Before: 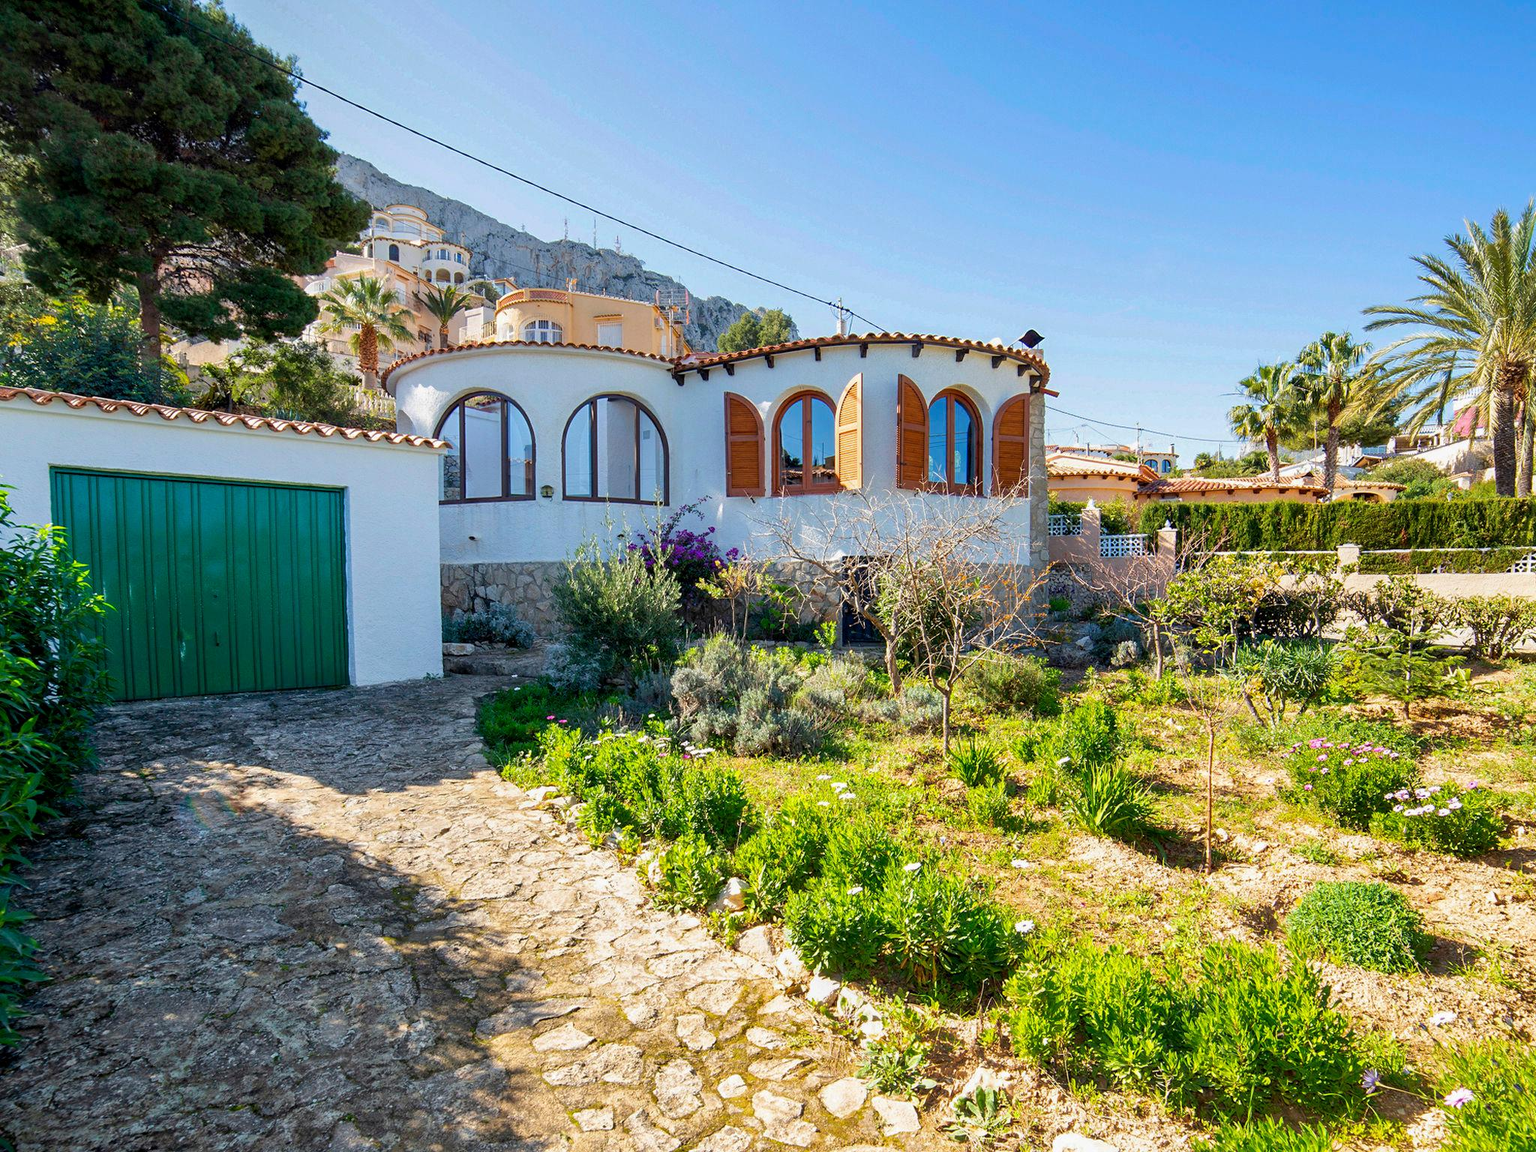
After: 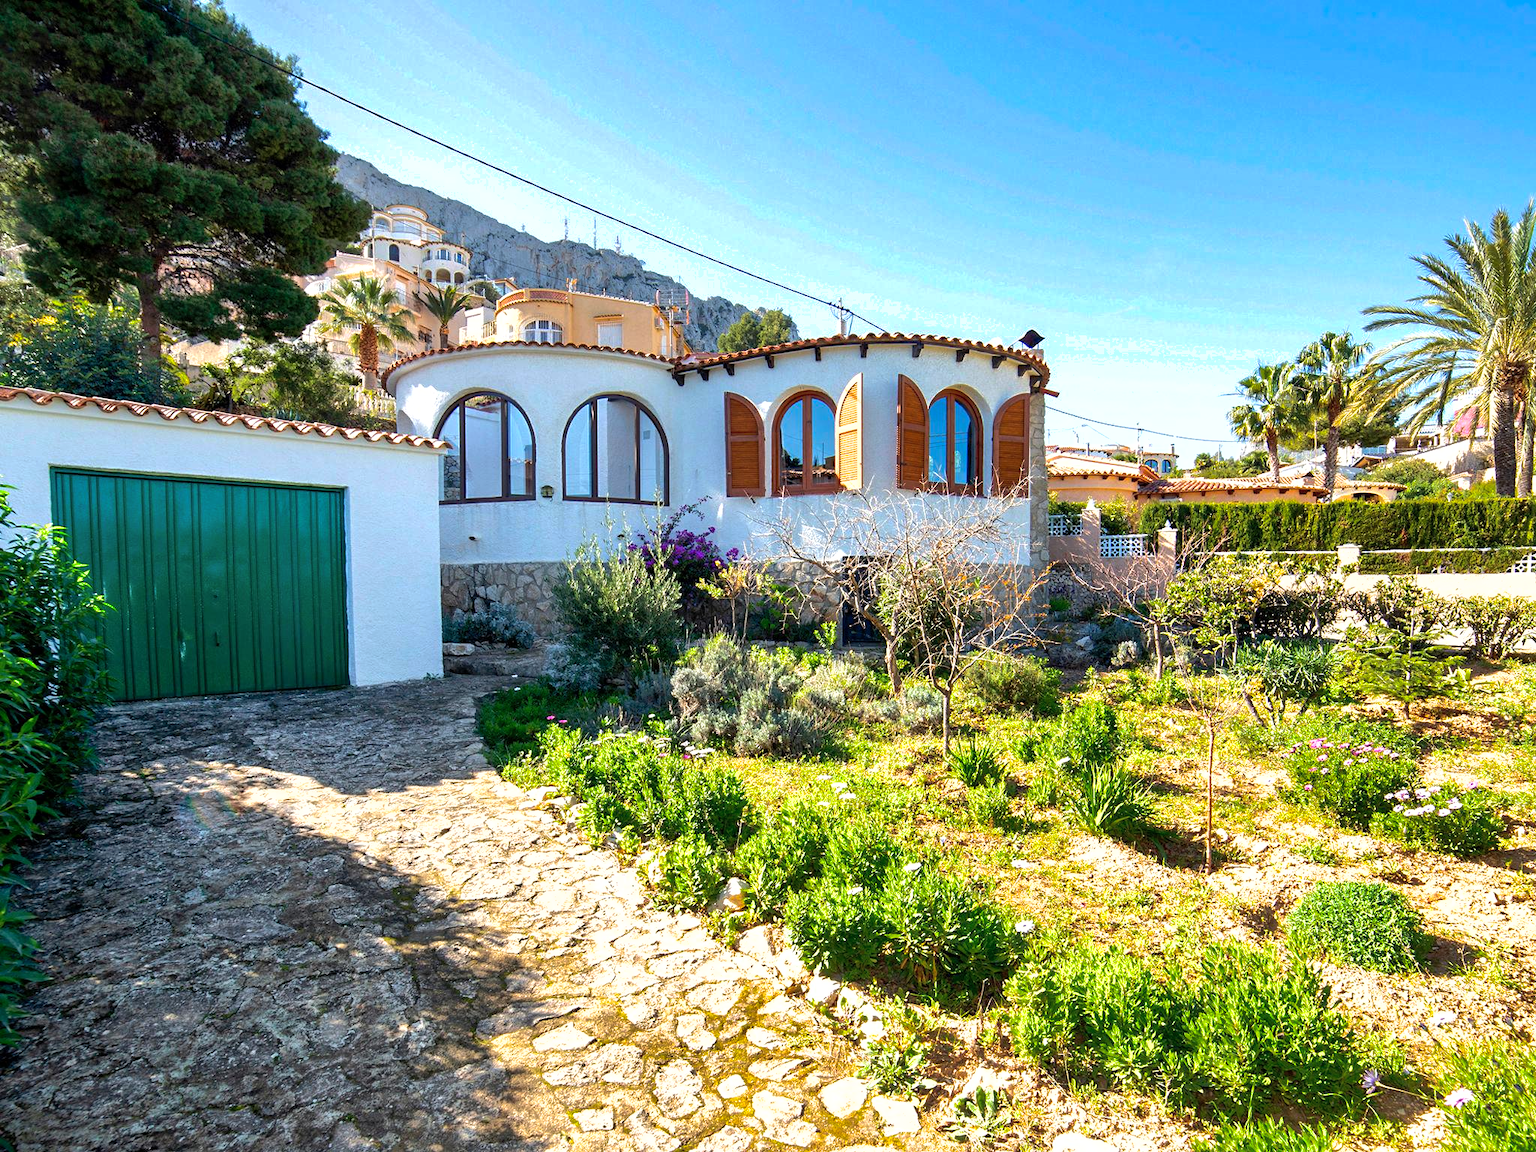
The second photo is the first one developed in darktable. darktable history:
tone equalizer: -8 EV -0.75 EV, -7 EV -0.7 EV, -6 EV -0.6 EV, -5 EV -0.4 EV, -3 EV 0.4 EV, -2 EV 0.6 EV, -1 EV 0.7 EV, +0 EV 0.75 EV, edges refinement/feathering 500, mask exposure compensation -1.57 EV, preserve details no
shadows and highlights: on, module defaults
exposure: compensate highlight preservation false
